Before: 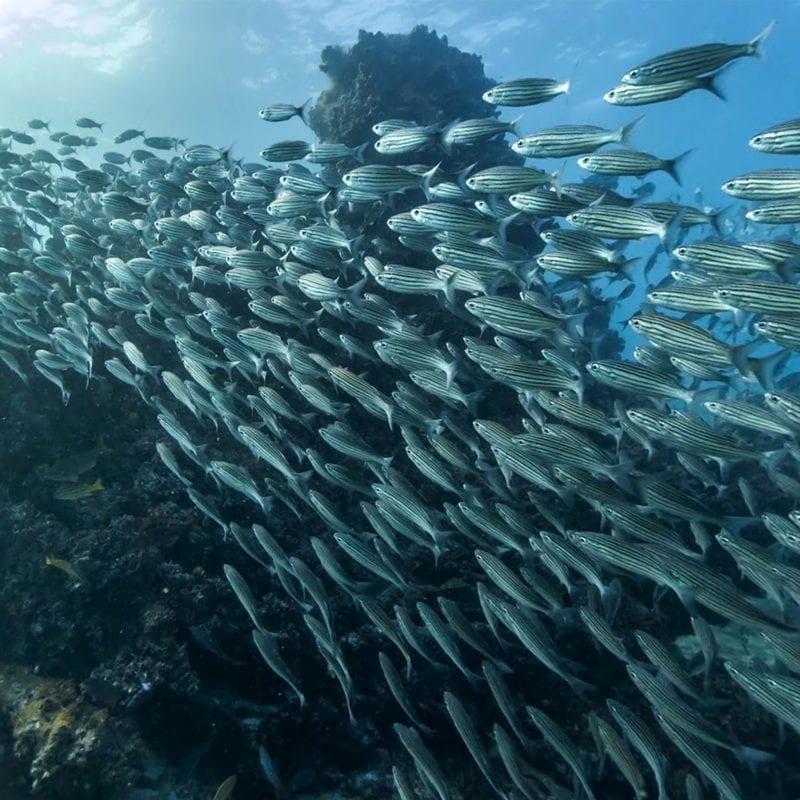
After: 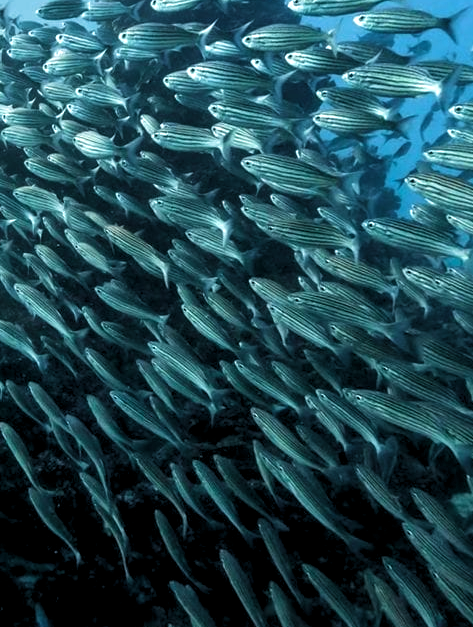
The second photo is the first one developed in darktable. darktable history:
crop and rotate: left 28.122%, top 17.834%, right 12.649%, bottom 3.741%
velvia: on, module defaults
levels: levels [0.055, 0.477, 0.9]
